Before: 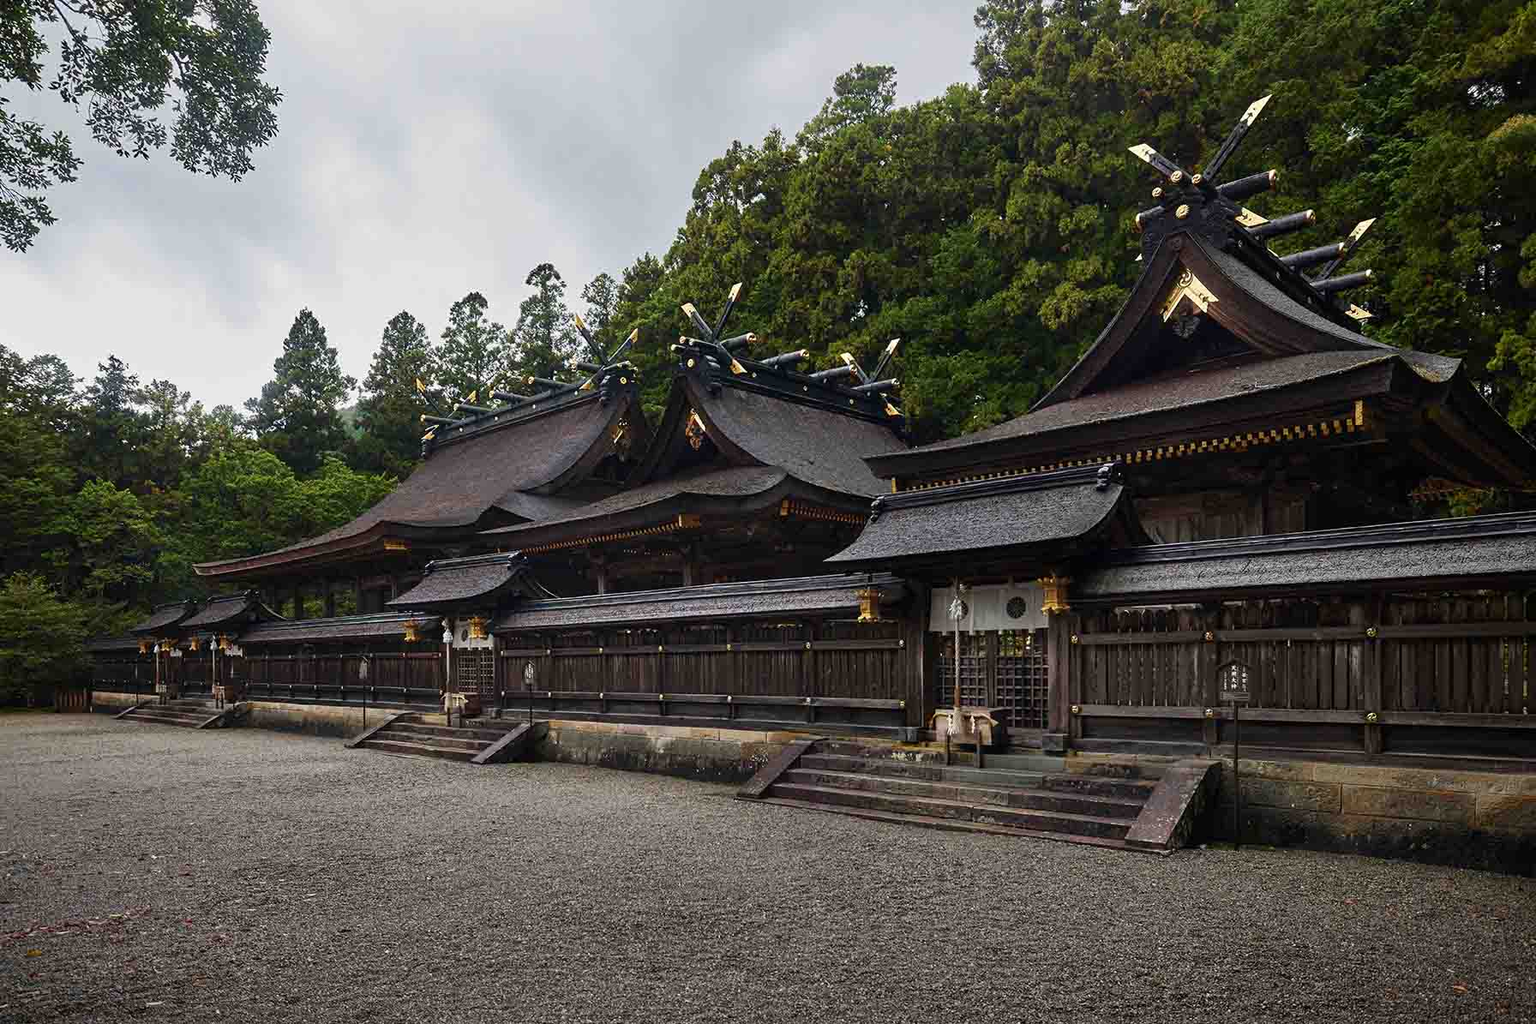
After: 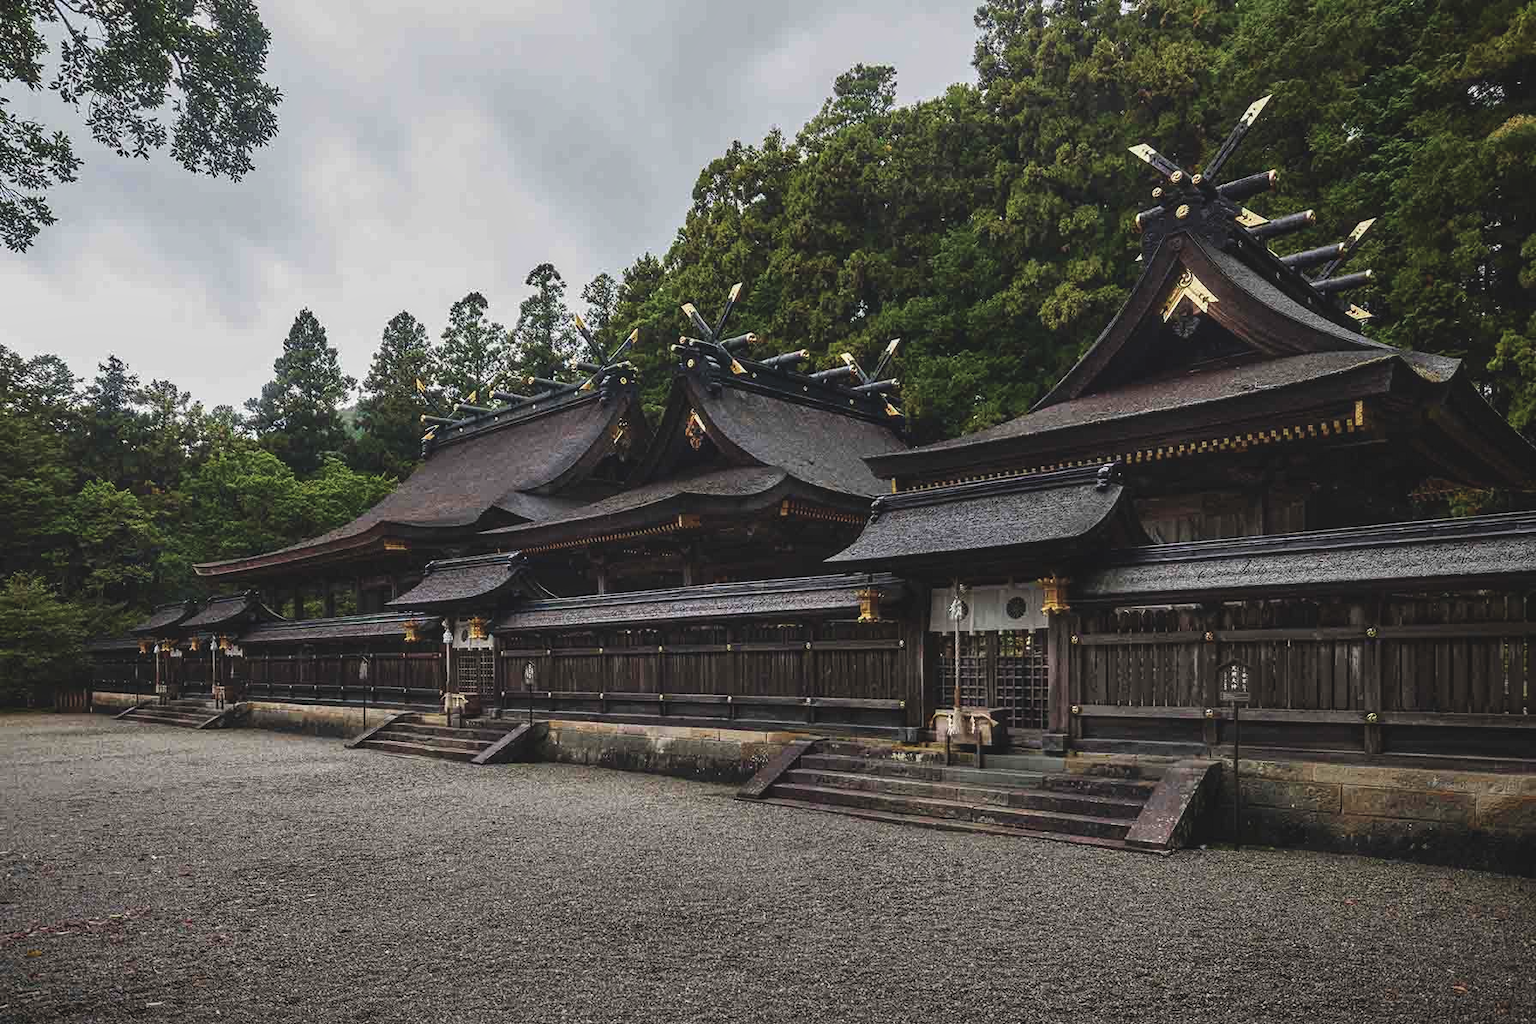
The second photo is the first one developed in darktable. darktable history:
local contrast: detail 130%
exposure: black level correction -0.014, exposure -0.193 EV, compensate highlight preservation false
